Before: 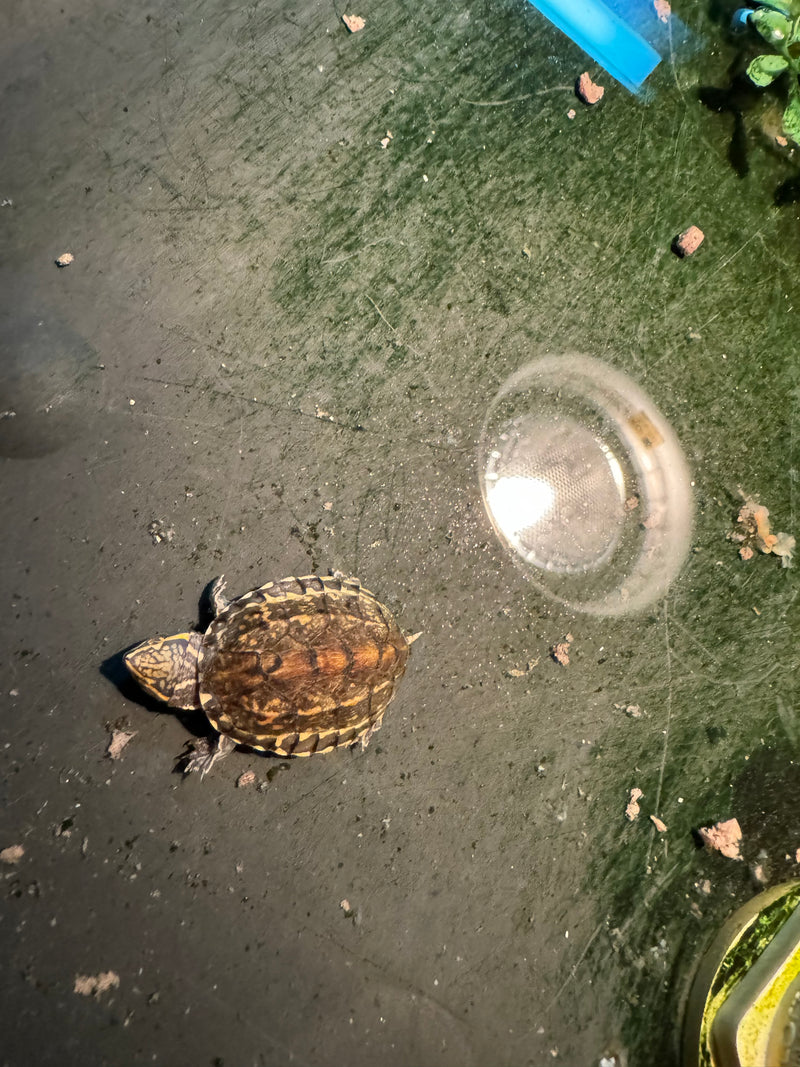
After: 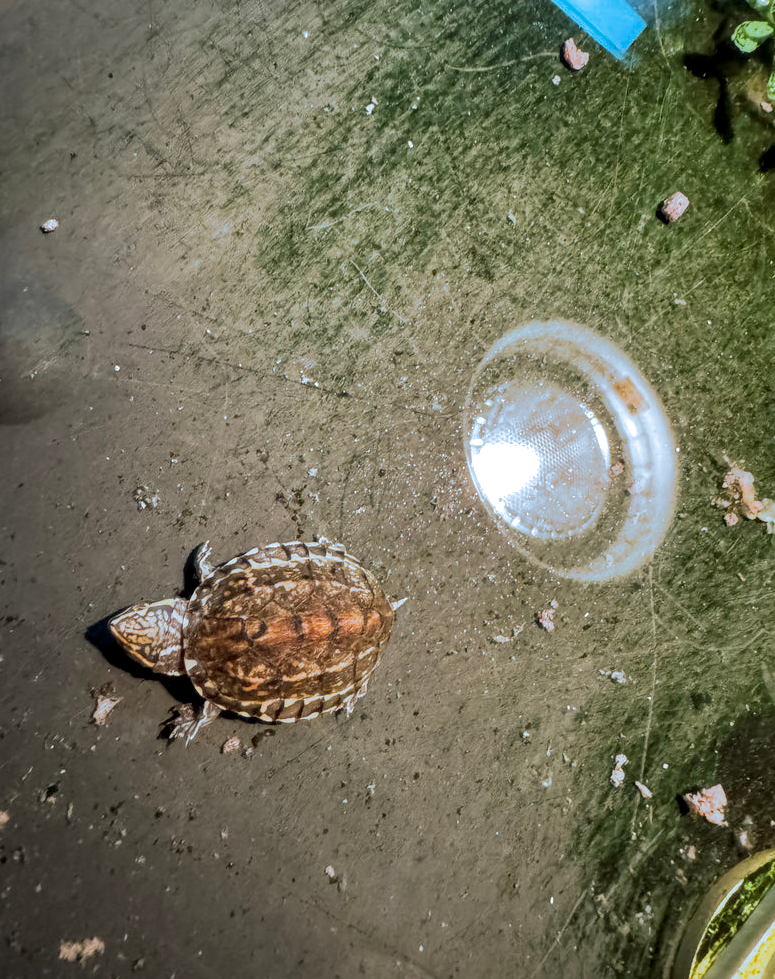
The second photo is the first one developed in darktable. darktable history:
crop: left 1.964%, top 3.251%, right 1.122%, bottom 4.933%
local contrast: on, module defaults
split-toning: shadows › hue 351.18°, shadows › saturation 0.86, highlights › hue 218.82°, highlights › saturation 0.73, balance -19.167
